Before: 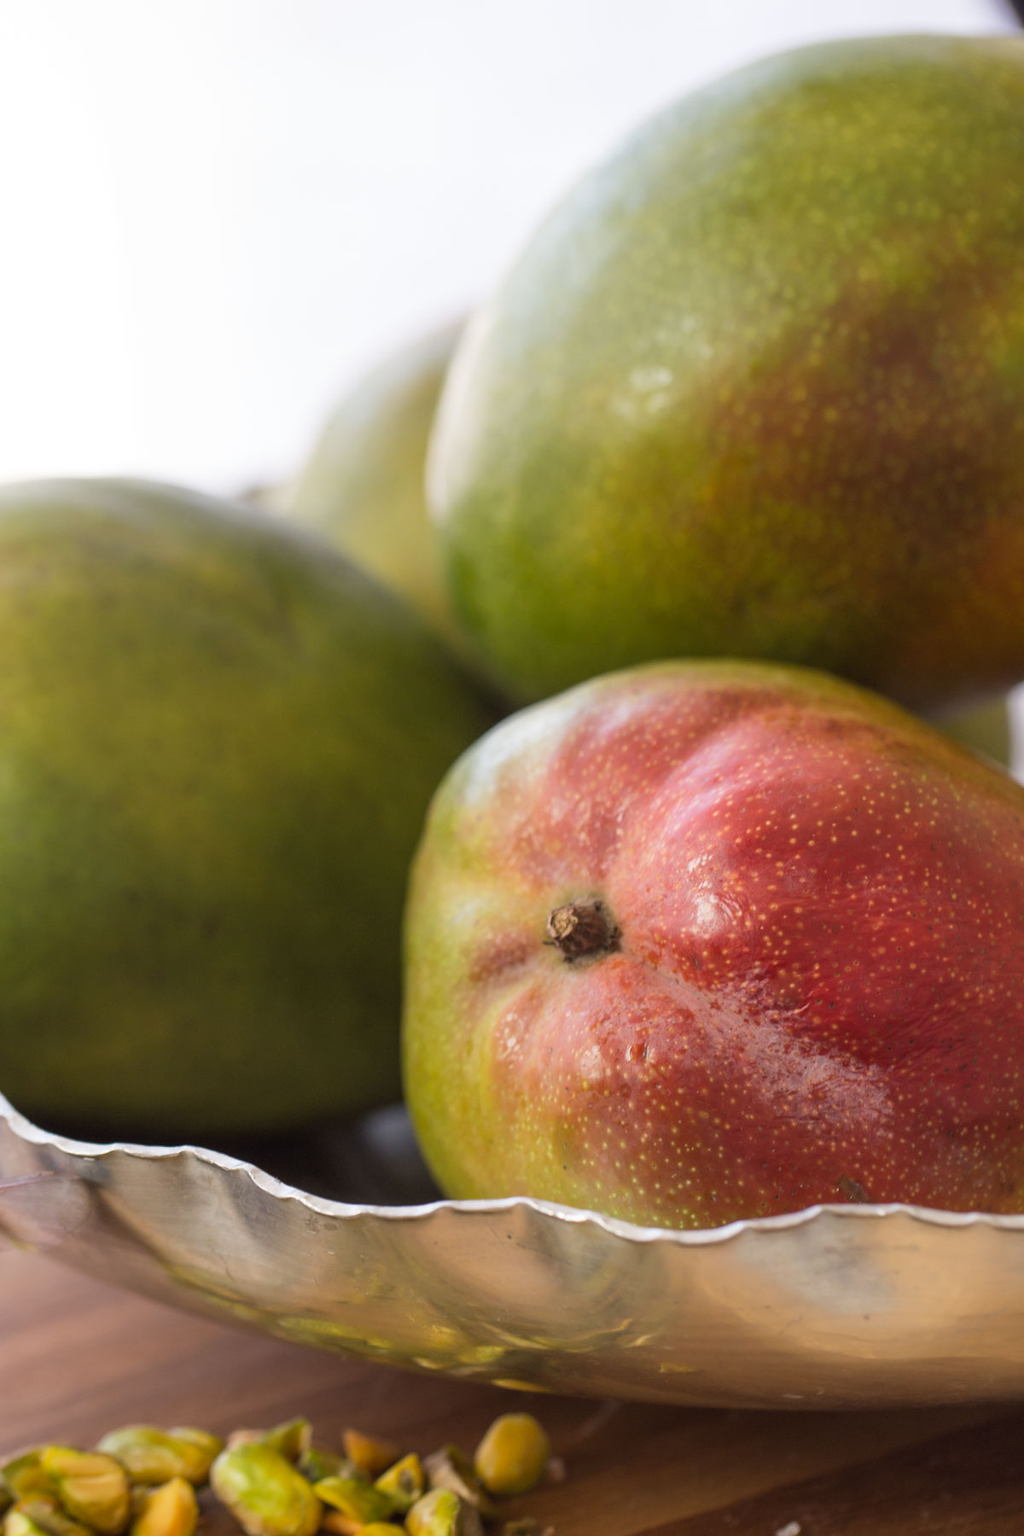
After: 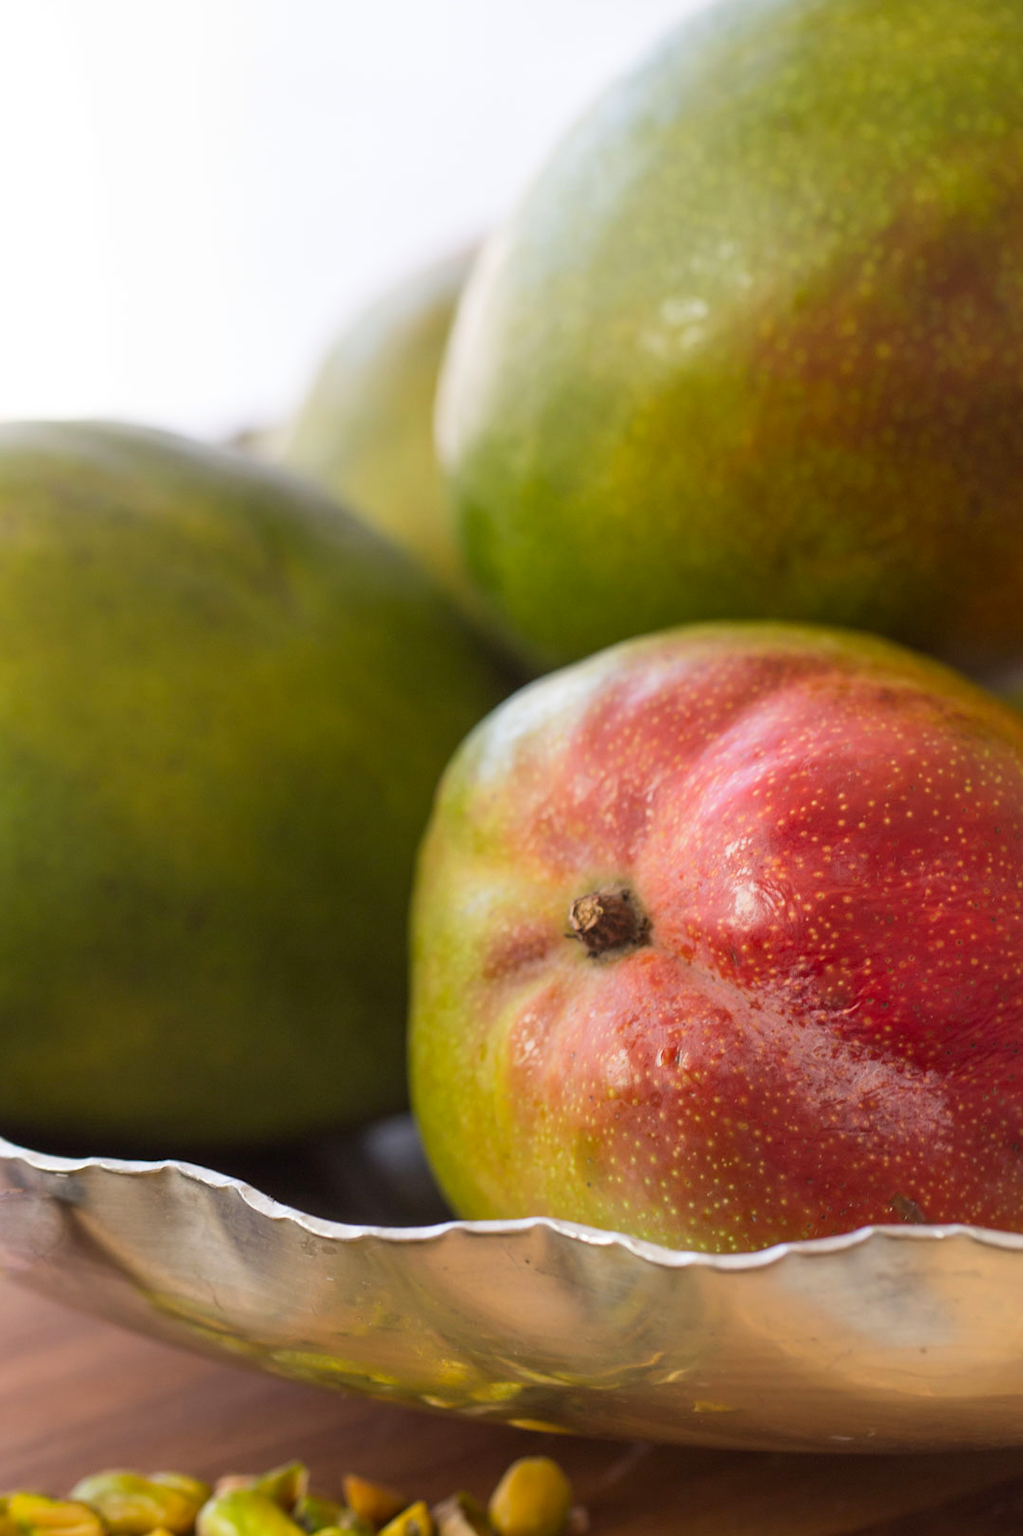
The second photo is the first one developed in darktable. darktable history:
contrast brightness saturation: contrast 0.04, saturation 0.16
crop: left 3.305%, top 6.436%, right 6.389%, bottom 3.258%
rotate and perspective: automatic cropping off
